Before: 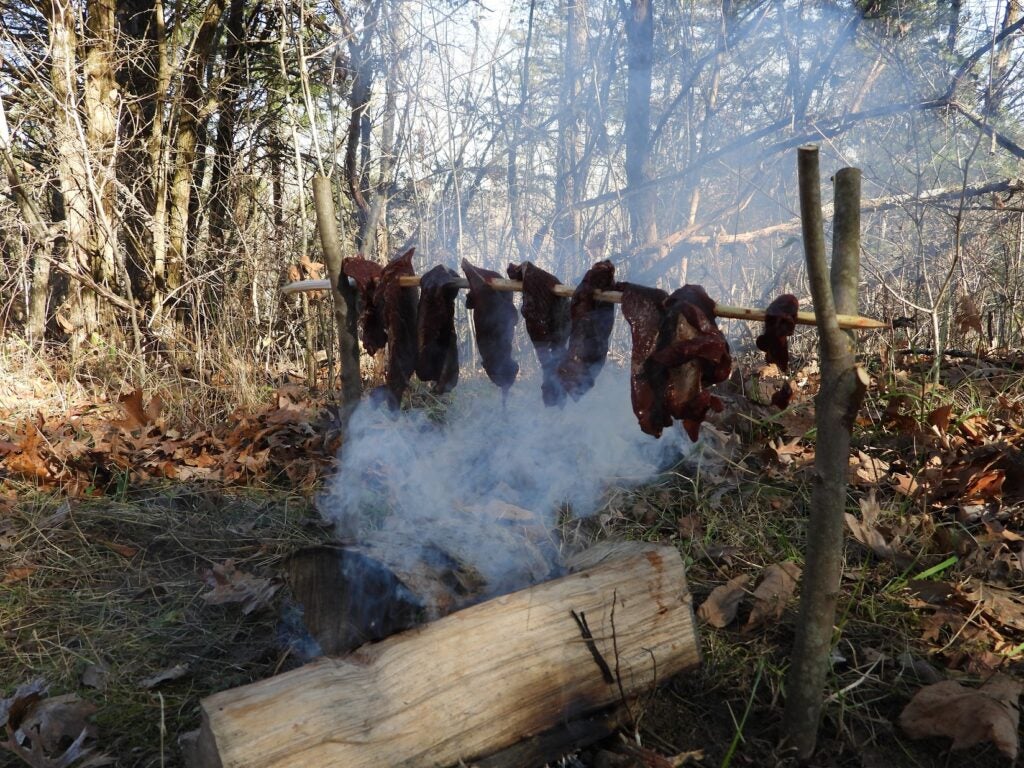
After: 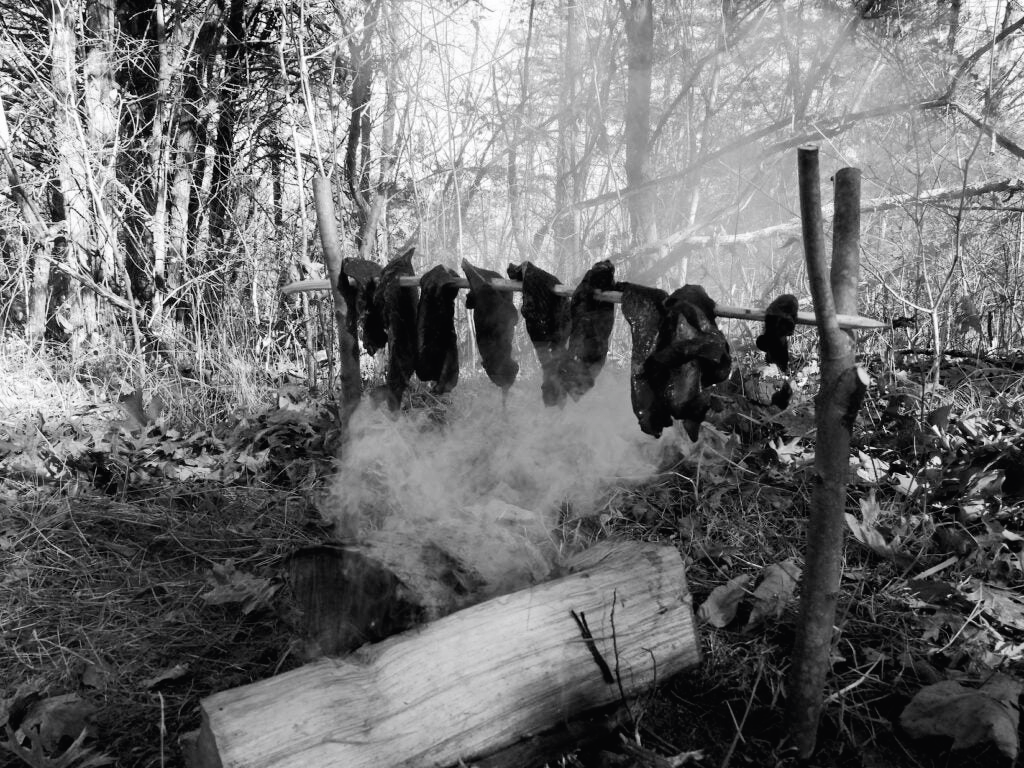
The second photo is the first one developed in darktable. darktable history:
tone curve: curves: ch0 [(0, 0.013) (0.054, 0.018) (0.205, 0.191) (0.289, 0.292) (0.39, 0.424) (0.493, 0.551) (0.666, 0.743) (0.795, 0.841) (1, 0.998)]; ch1 [(0, 0) (0.385, 0.343) (0.439, 0.415) (0.494, 0.495) (0.501, 0.501) (0.51, 0.509) (0.548, 0.554) (0.586, 0.614) (0.66, 0.706) (0.783, 0.804) (1, 1)]; ch2 [(0, 0) (0.304, 0.31) (0.403, 0.399) (0.441, 0.428) (0.47, 0.469) (0.498, 0.496) (0.524, 0.538) (0.566, 0.579) (0.633, 0.665) (0.7, 0.711) (1, 1)], color space Lab, independent channels, preserve colors none
color calibration: output gray [0.714, 0.278, 0, 0], illuminant same as pipeline (D50), adaptation none (bypass)
